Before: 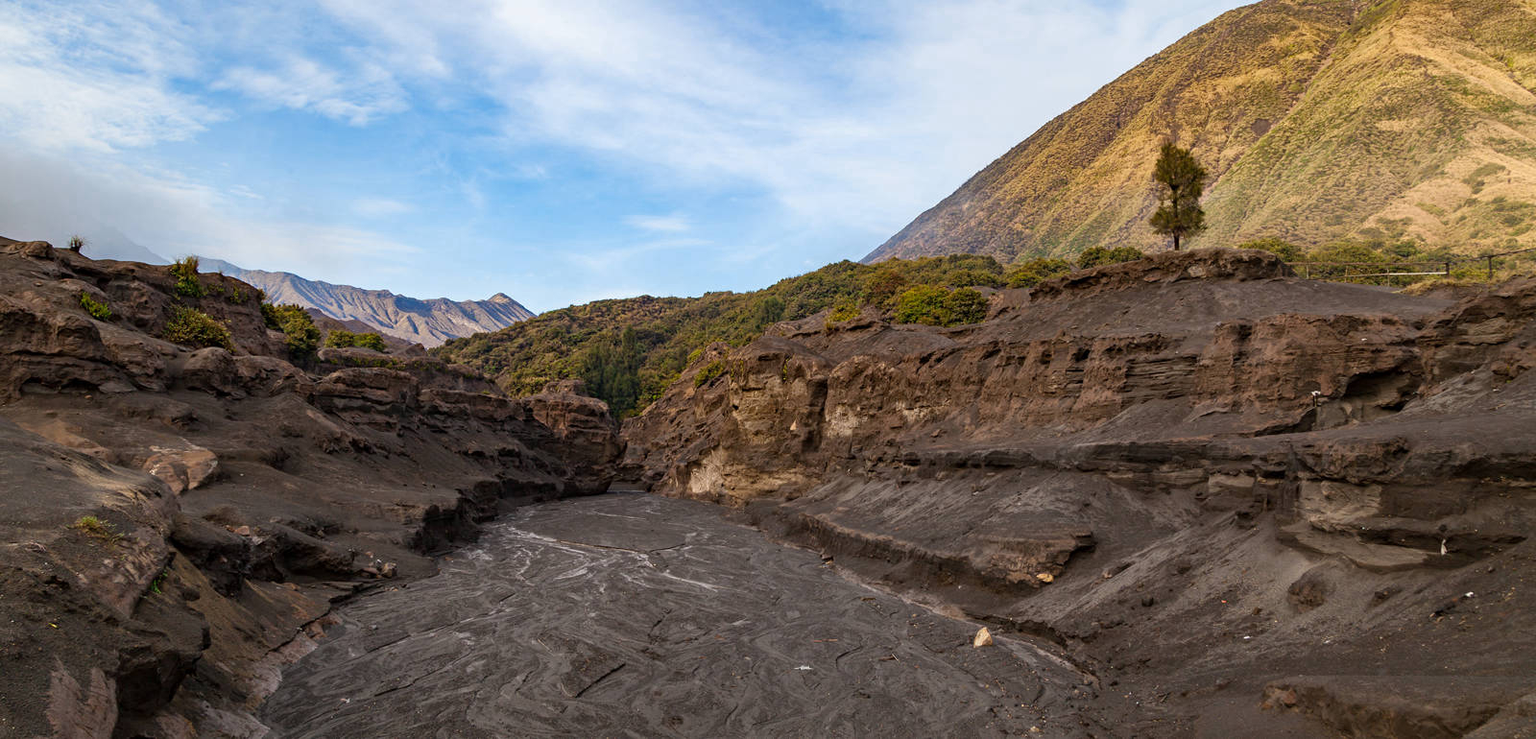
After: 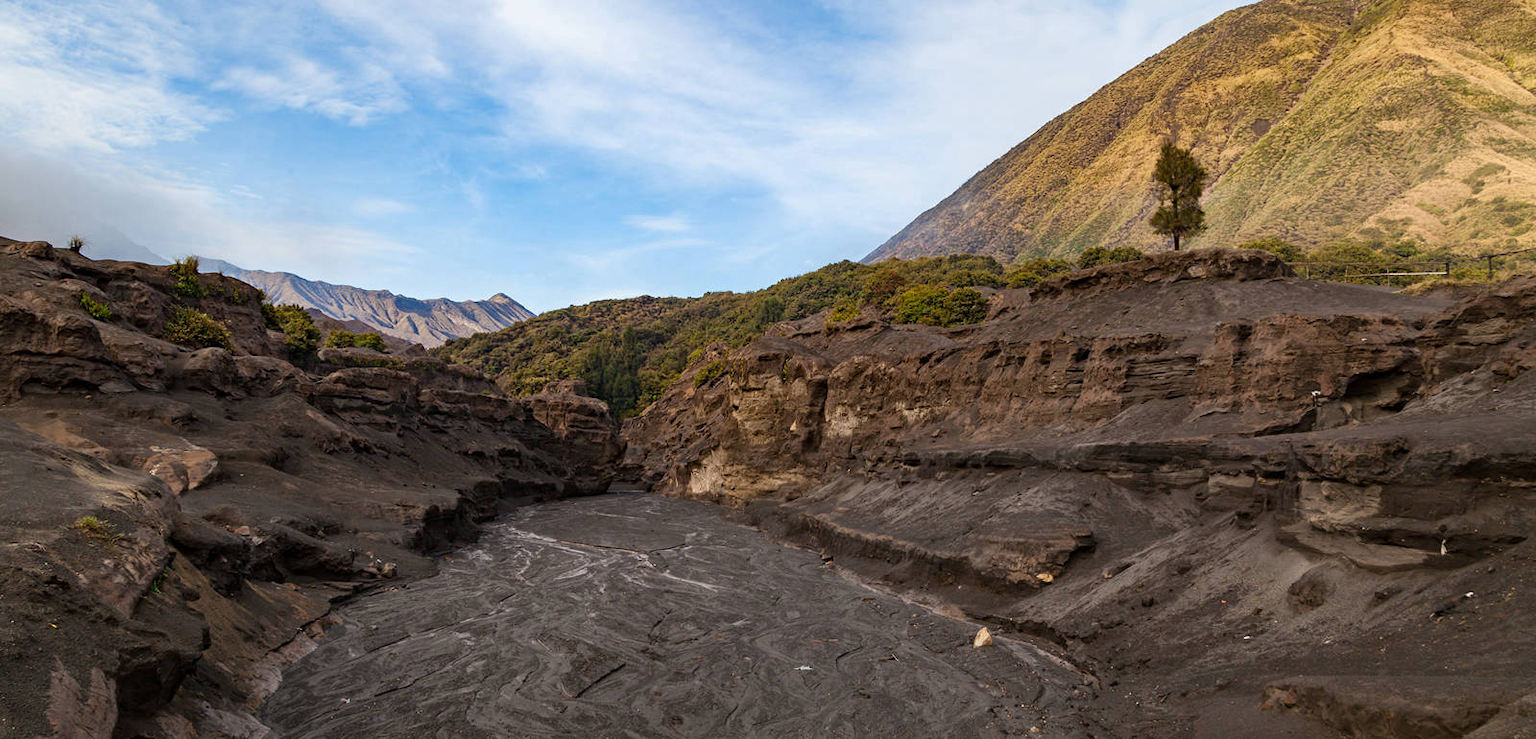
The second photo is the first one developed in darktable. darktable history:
tone curve: curves: ch0 [(0, 0) (0.161, 0.144) (0.501, 0.497) (1, 1)], color space Lab, linked channels, preserve colors none
color calibration: illuminant same as pipeline (D50), x 0.346, y 0.359, temperature 5002.42 K
